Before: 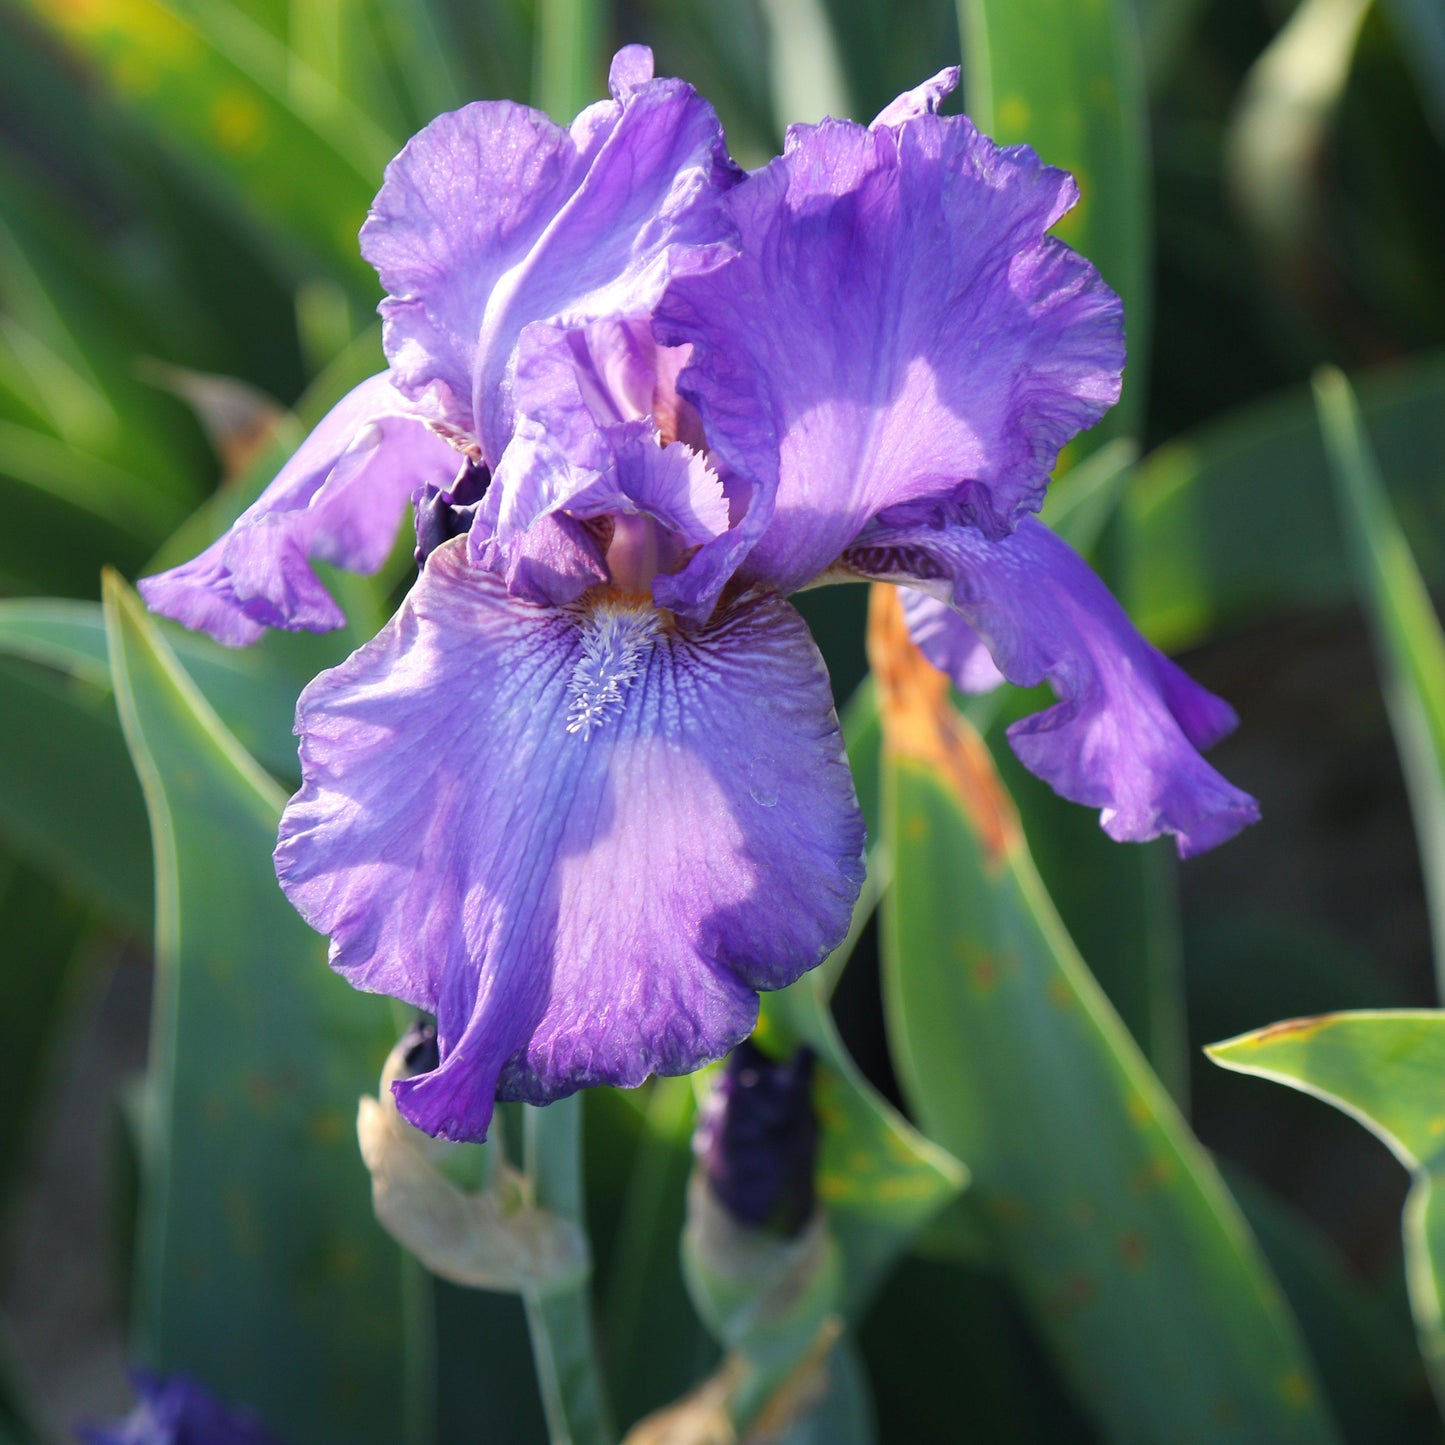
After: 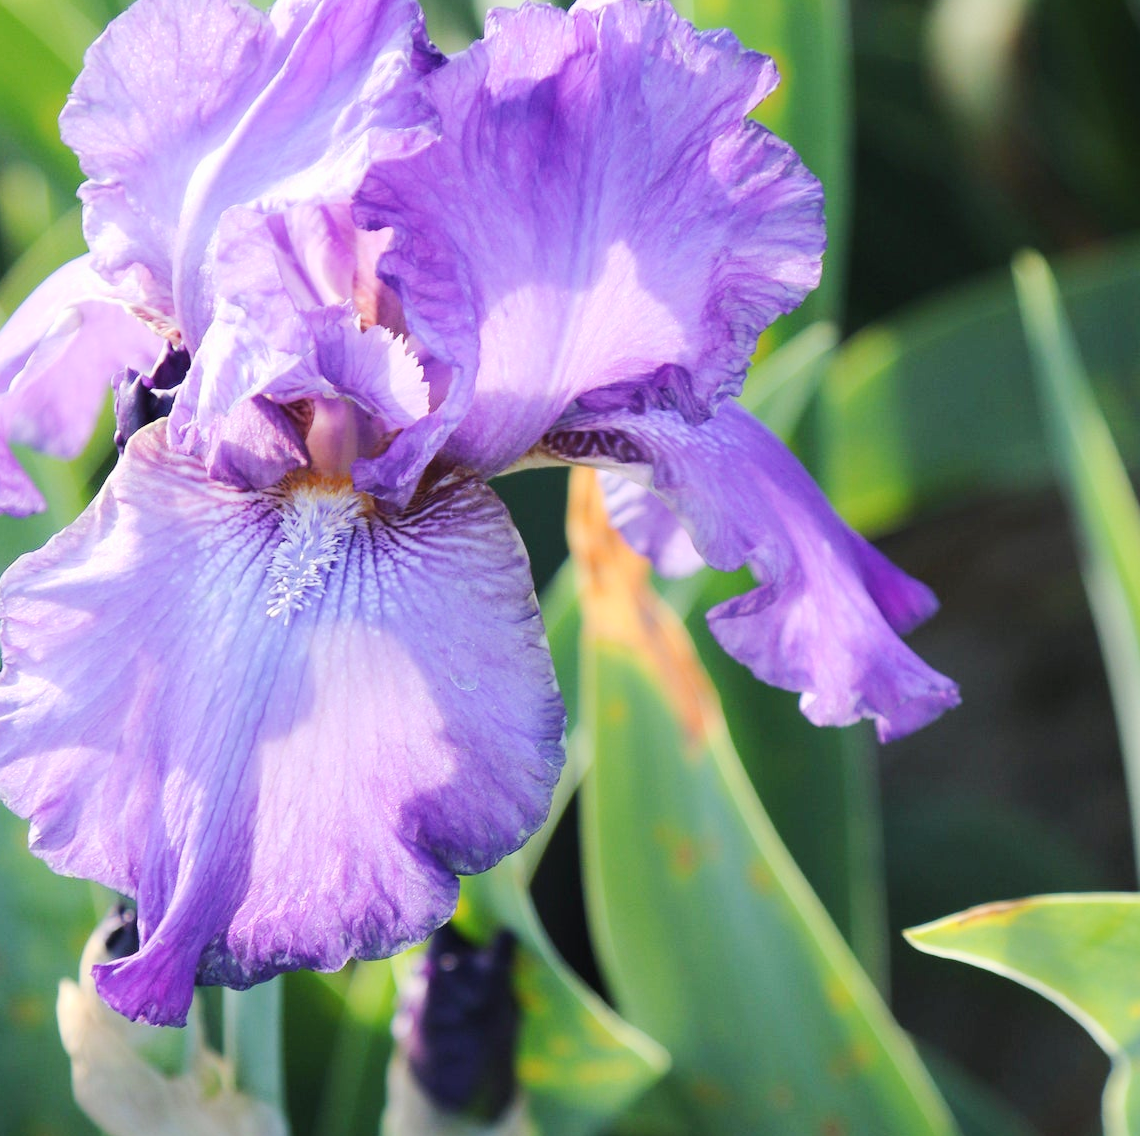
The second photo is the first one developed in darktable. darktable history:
crop and rotate: left 20.78%, top 8.031%, right 0.317%, bottom 13.318%
base curve: curves: ch0 [(0, 0) (0.158, 0.273) (0.879, 0.895) (1, 1)], preserve colors none
tone curve: curves: ch0 [(0, 0.01) (0.037, 0.032) (0.131, 0.108) (0.275, 0.258) (0.483, 0.512) (0.61, 0.661) (0.696, 0.742) (0.792, 0.834) (0.911, 0.936) (0.997, 0.995)]; ch1 [(0, 0) (0.308, 0.29) (0.425, 0.411) (0.503, 0.502) (0.551, 0.563) (0.683, 0.706) (0.746, 0.77) (1, 1)]; ch2 [(0, 0) (0.246, 0.233) (0.36, 0.352) (0.415, 0.415) (0.485, 0.487) (0.502, 0.502) (0.525, 0.523) (0.545, 0.552) (0.587, 0.6) (0.636, 0.652) (0.711, 0.729) (0.845, 0.855) (0.998, 0.977)], color space Lab, linked channels, preserve colors none
